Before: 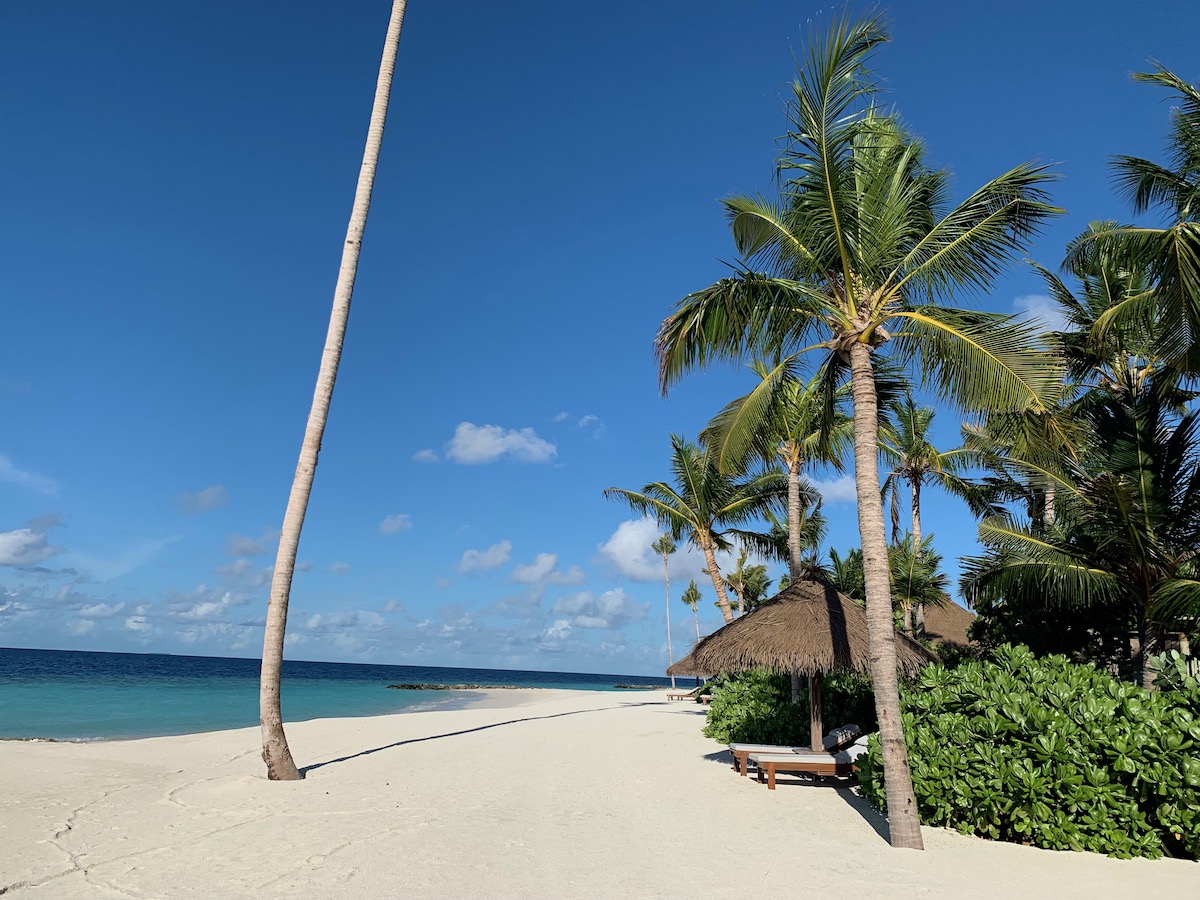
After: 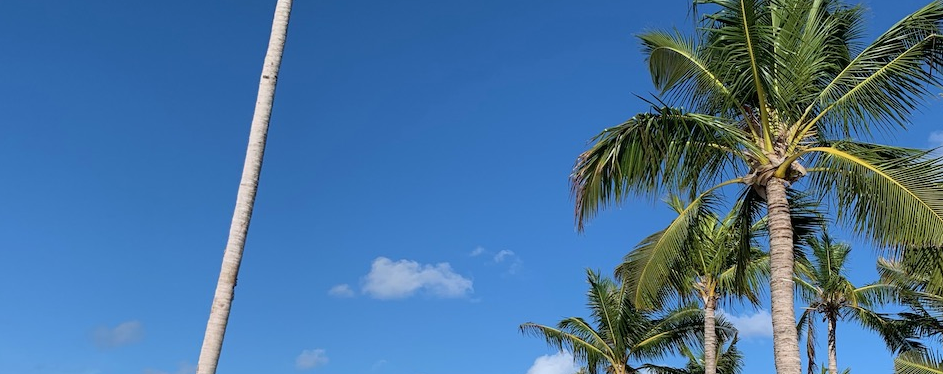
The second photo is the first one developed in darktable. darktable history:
white balance: red 0.983, blue 1.036
crop: left 7.036%, top 18.398%, right 14.379%, bottom 40.043%
